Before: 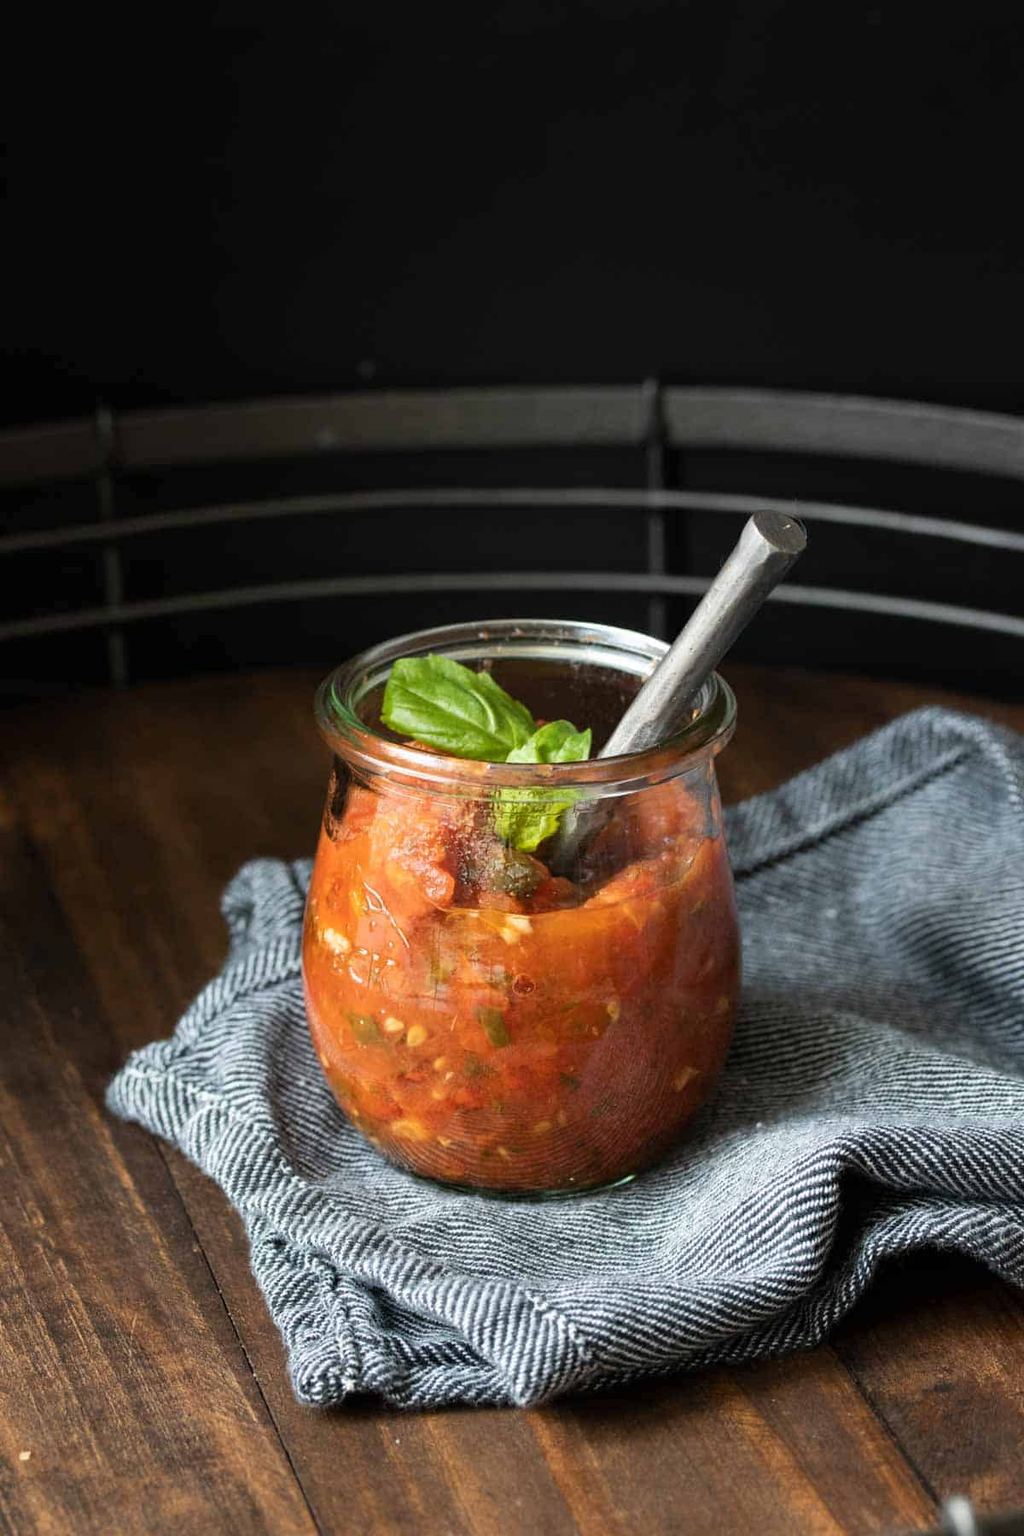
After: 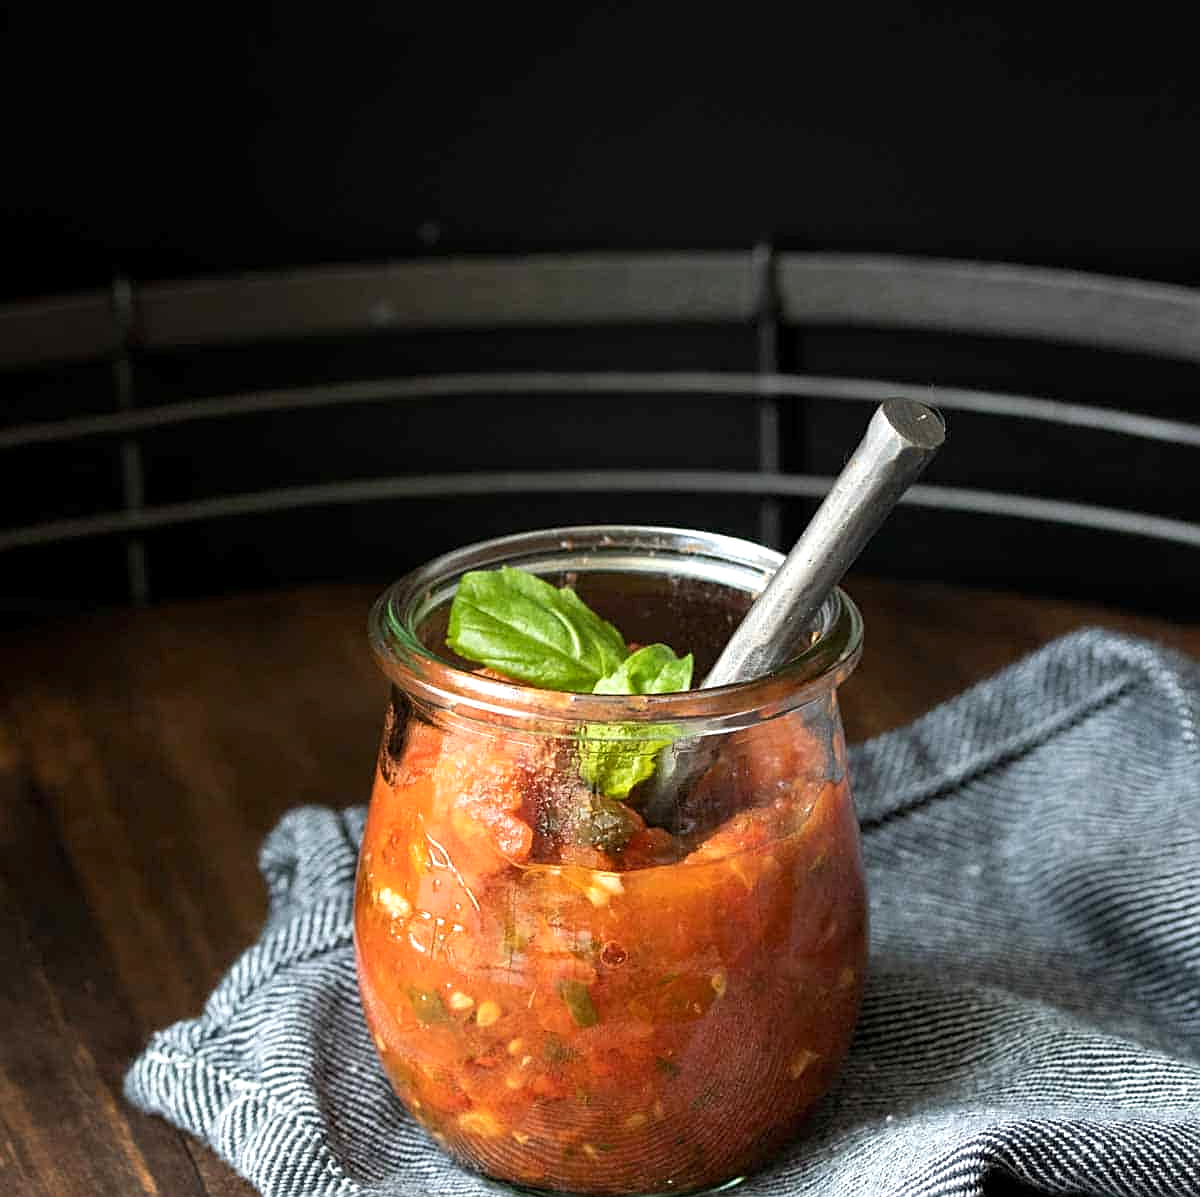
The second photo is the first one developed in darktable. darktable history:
sharpen: on, module defaults
exposure: black level correction 0.001, exposure 0.296 EV, compensate exposure bias true, compensate highlight preservation false
crop: top 11.164%, bottom 22.3%
